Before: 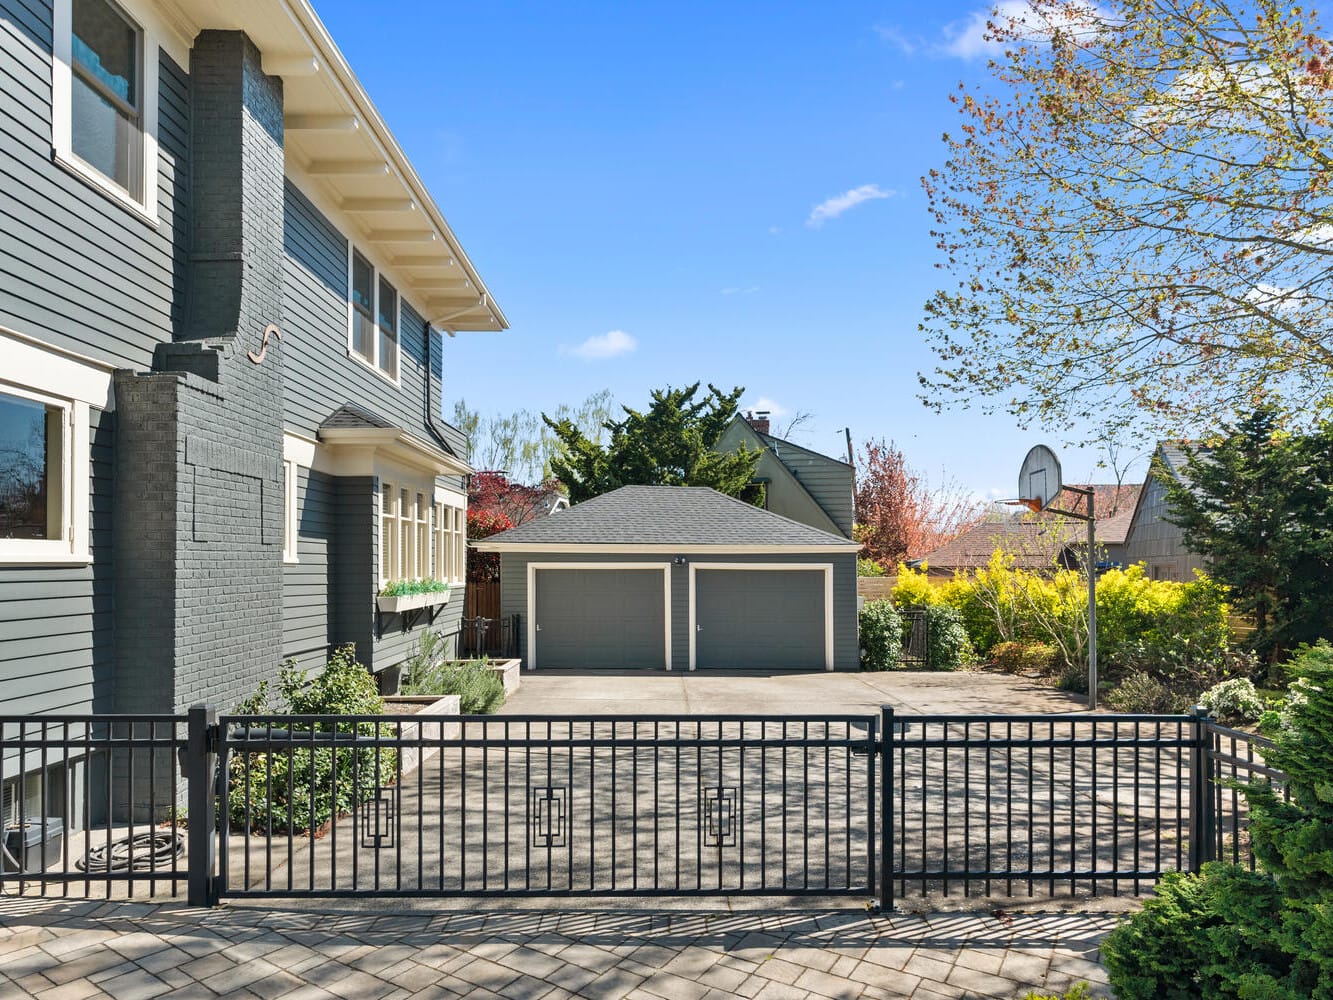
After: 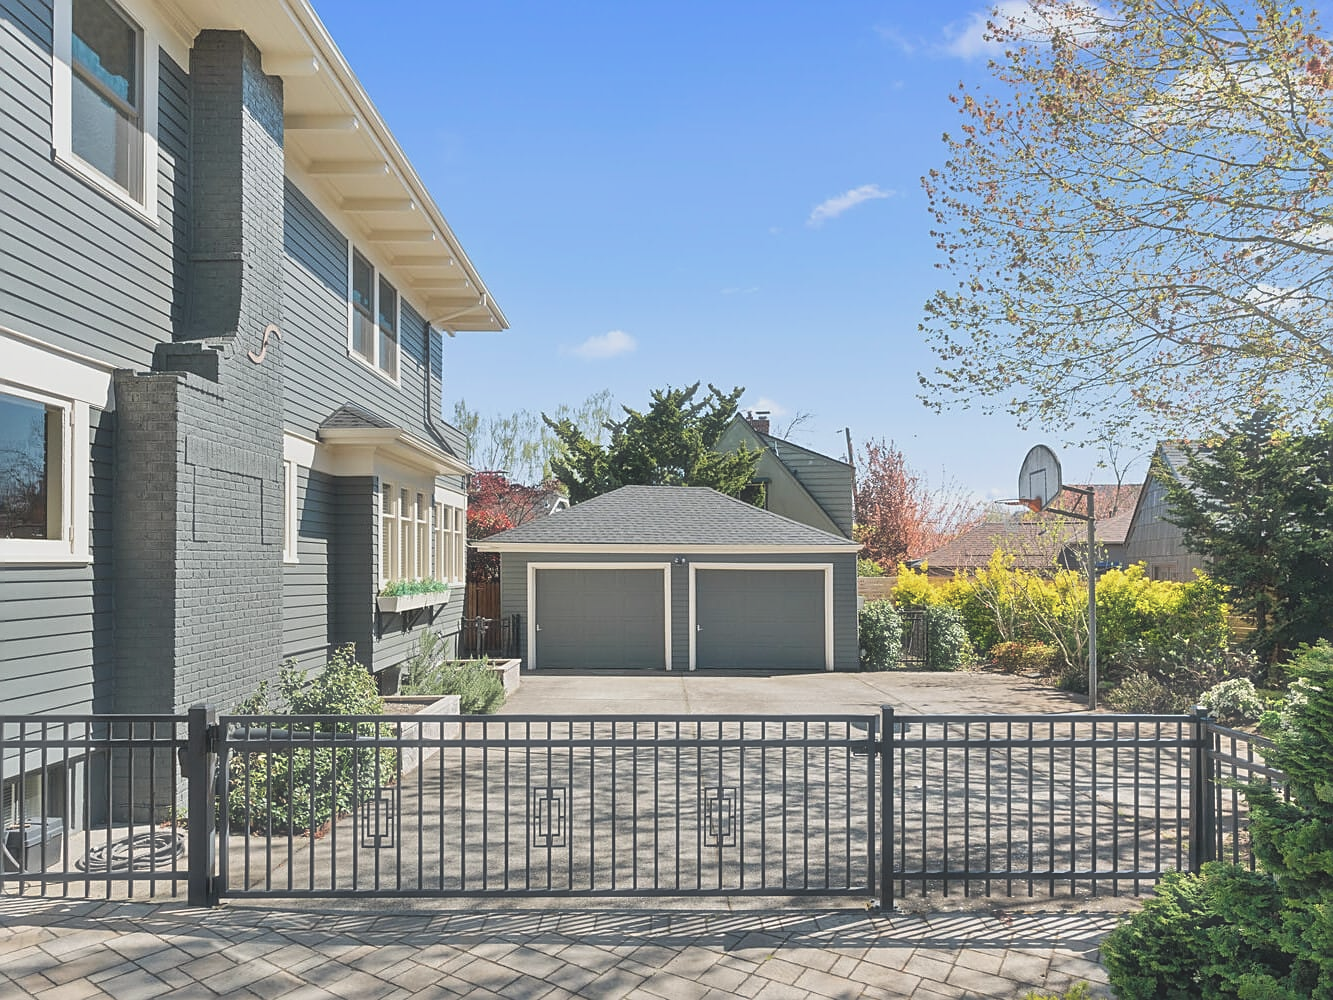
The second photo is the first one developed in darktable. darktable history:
sharpen: on, module defaults
contrast brightness saturation: contrast -0.167, brightness 0.053, saturation -0.139
haze removal: strength -0.114, compatibility mode true, adaptive false
